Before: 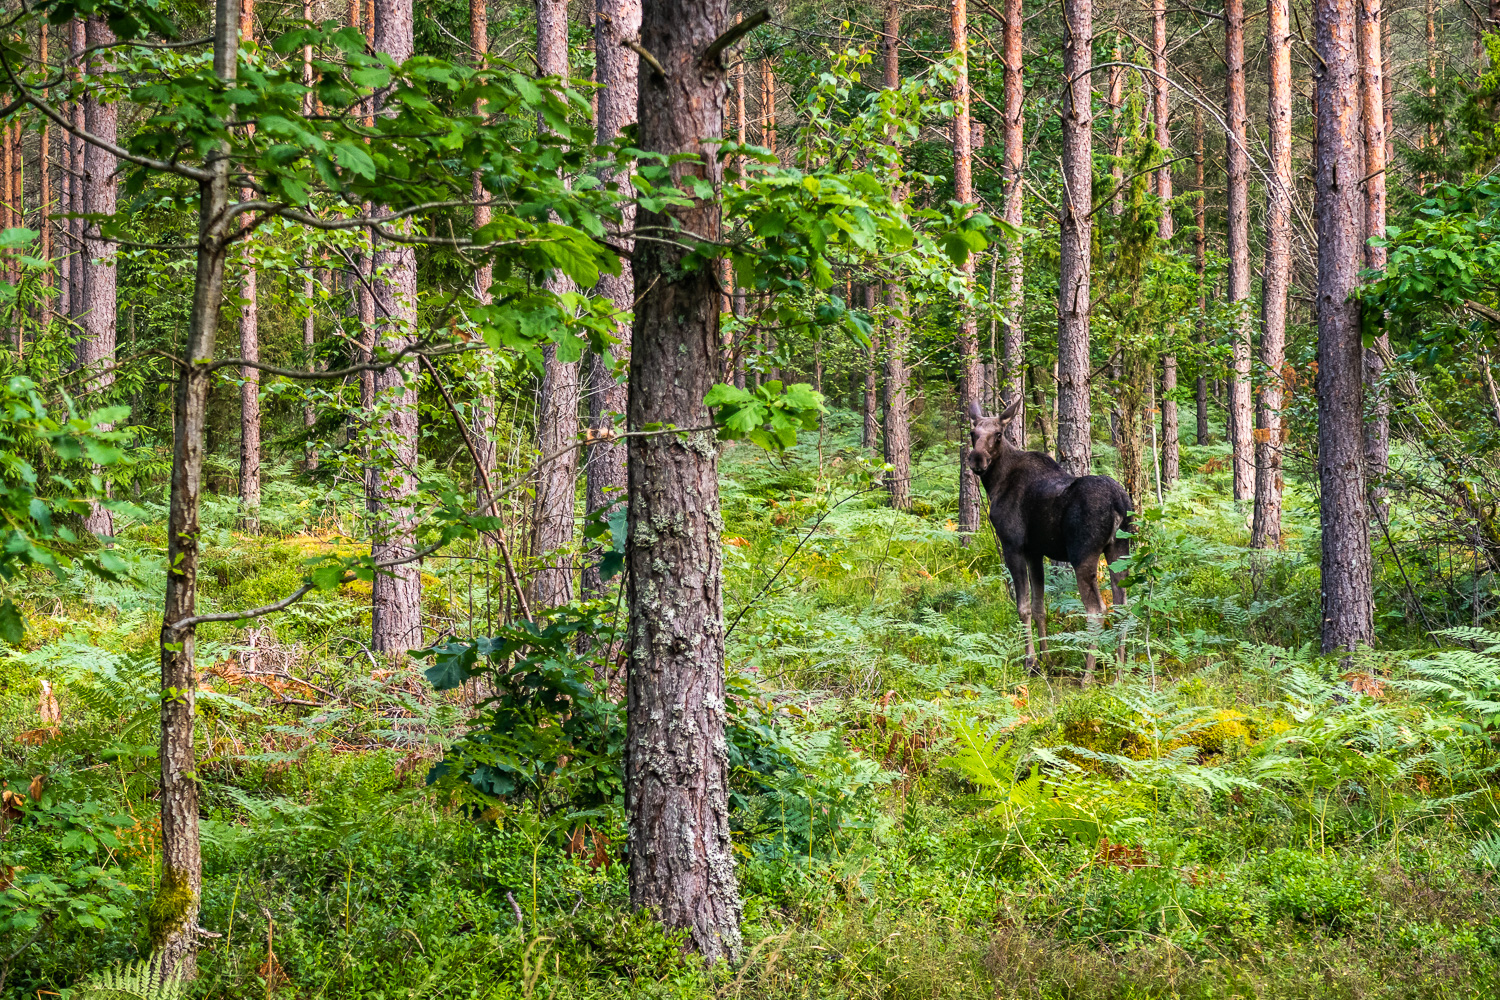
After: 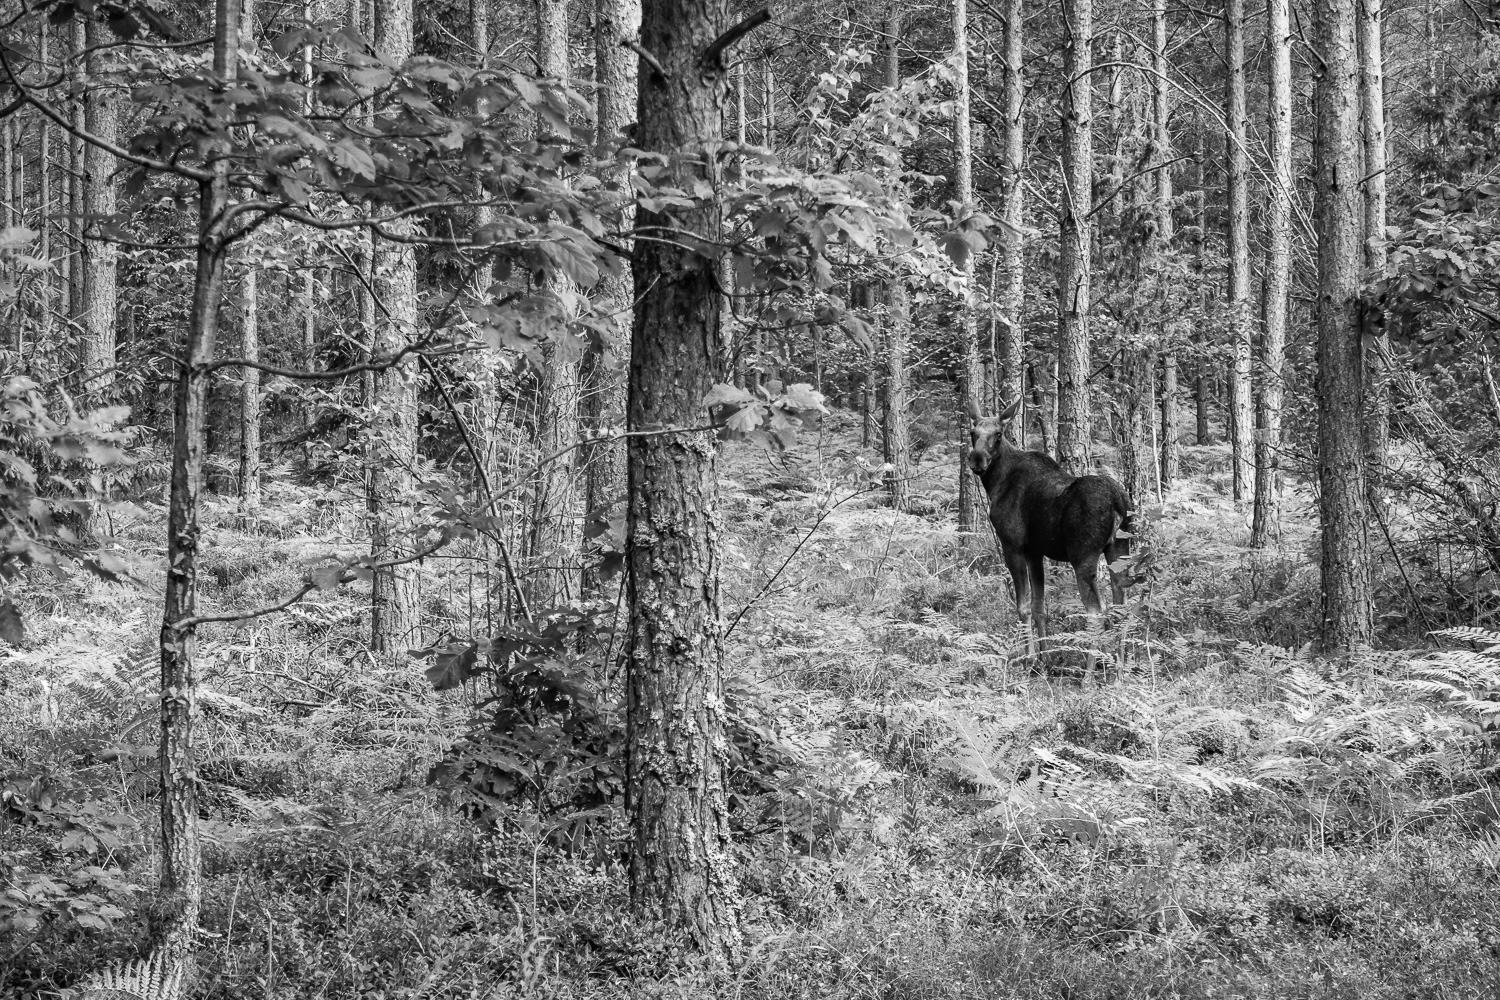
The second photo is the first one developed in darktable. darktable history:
contrast brightness saturation: saturation -0.04
monochrome: a -35.87, b 49.73, size 1.7
